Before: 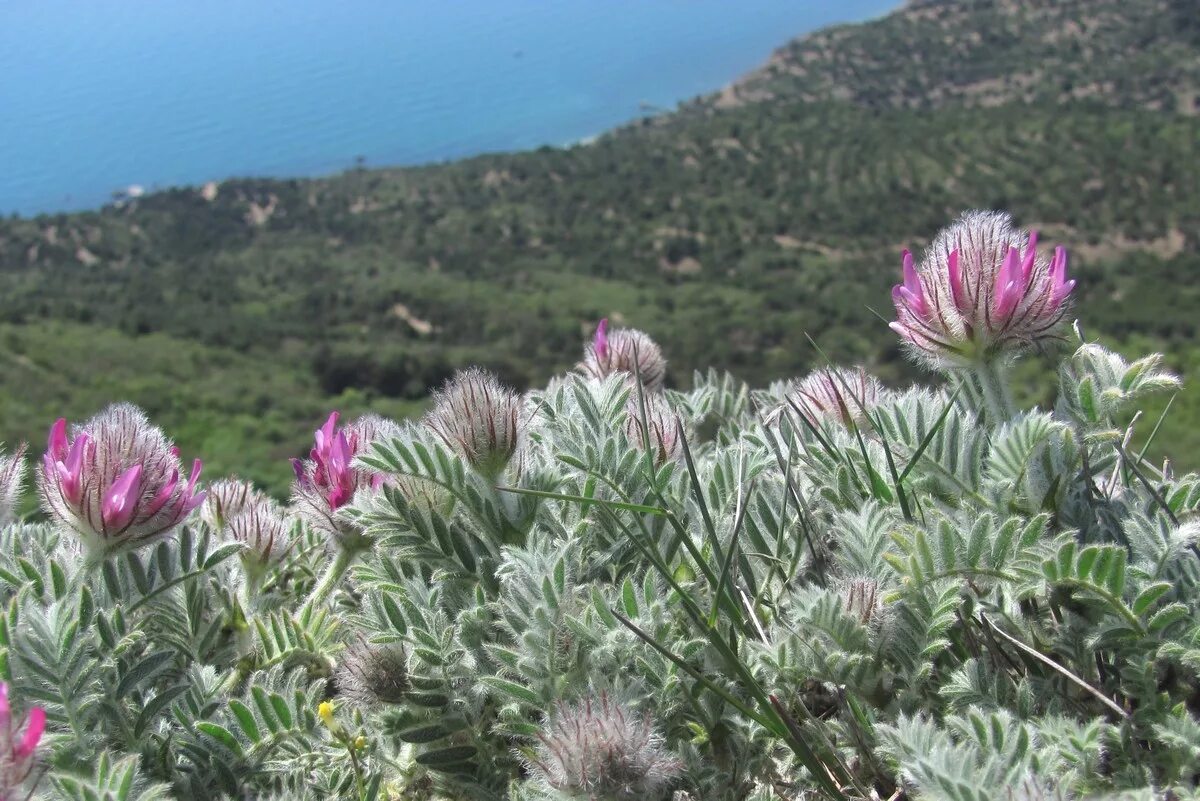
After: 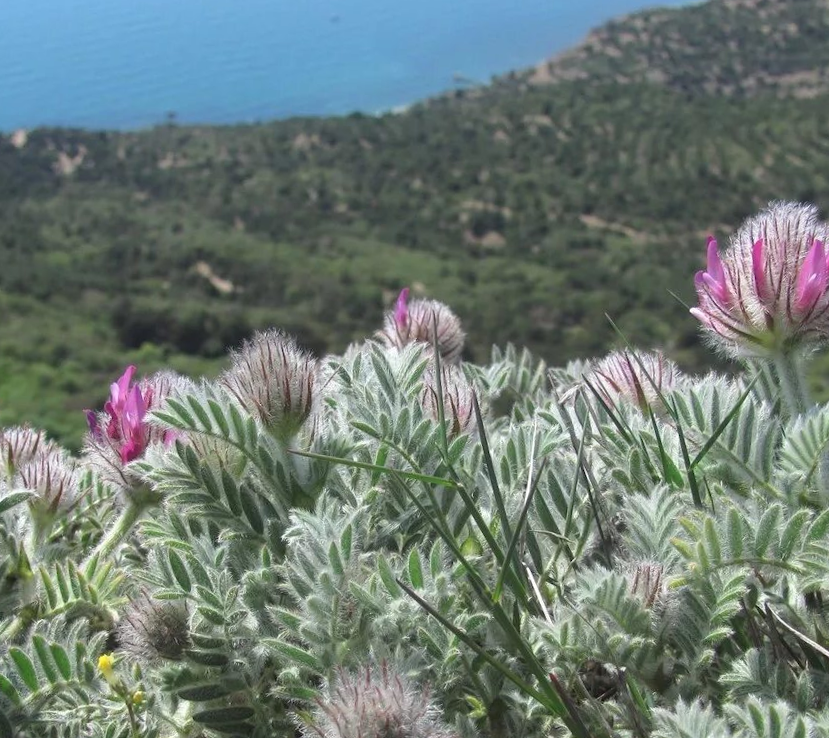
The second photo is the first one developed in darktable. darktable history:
crop and rotate: angle -3.26°, left 14.195%, top 0.034%, right 10.952%, bottom 0.048%
